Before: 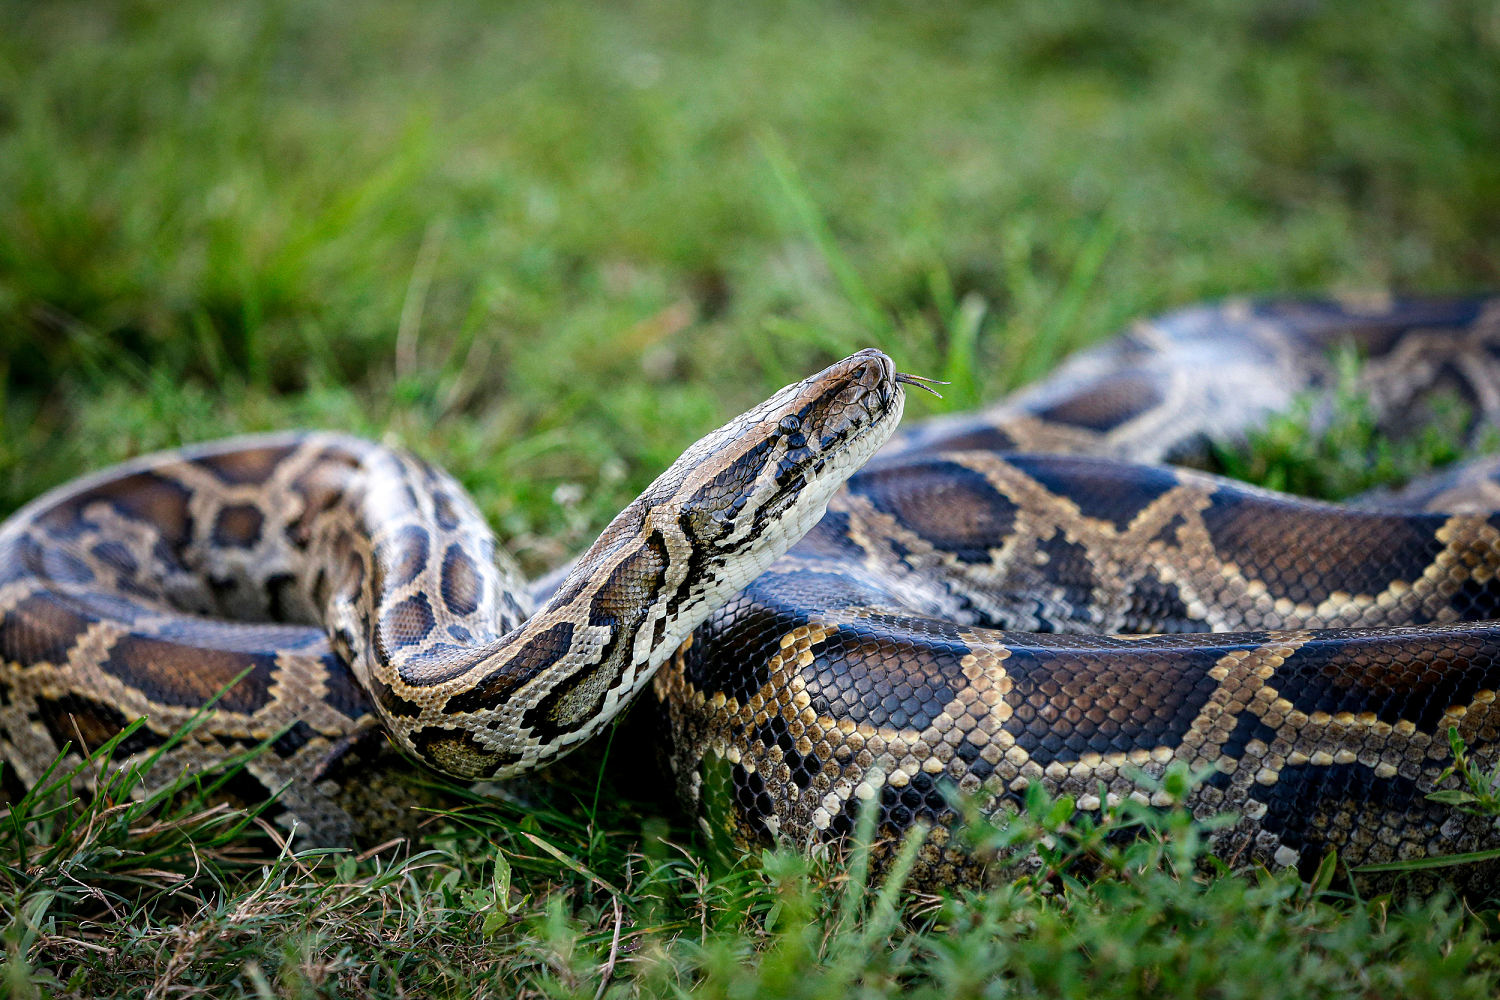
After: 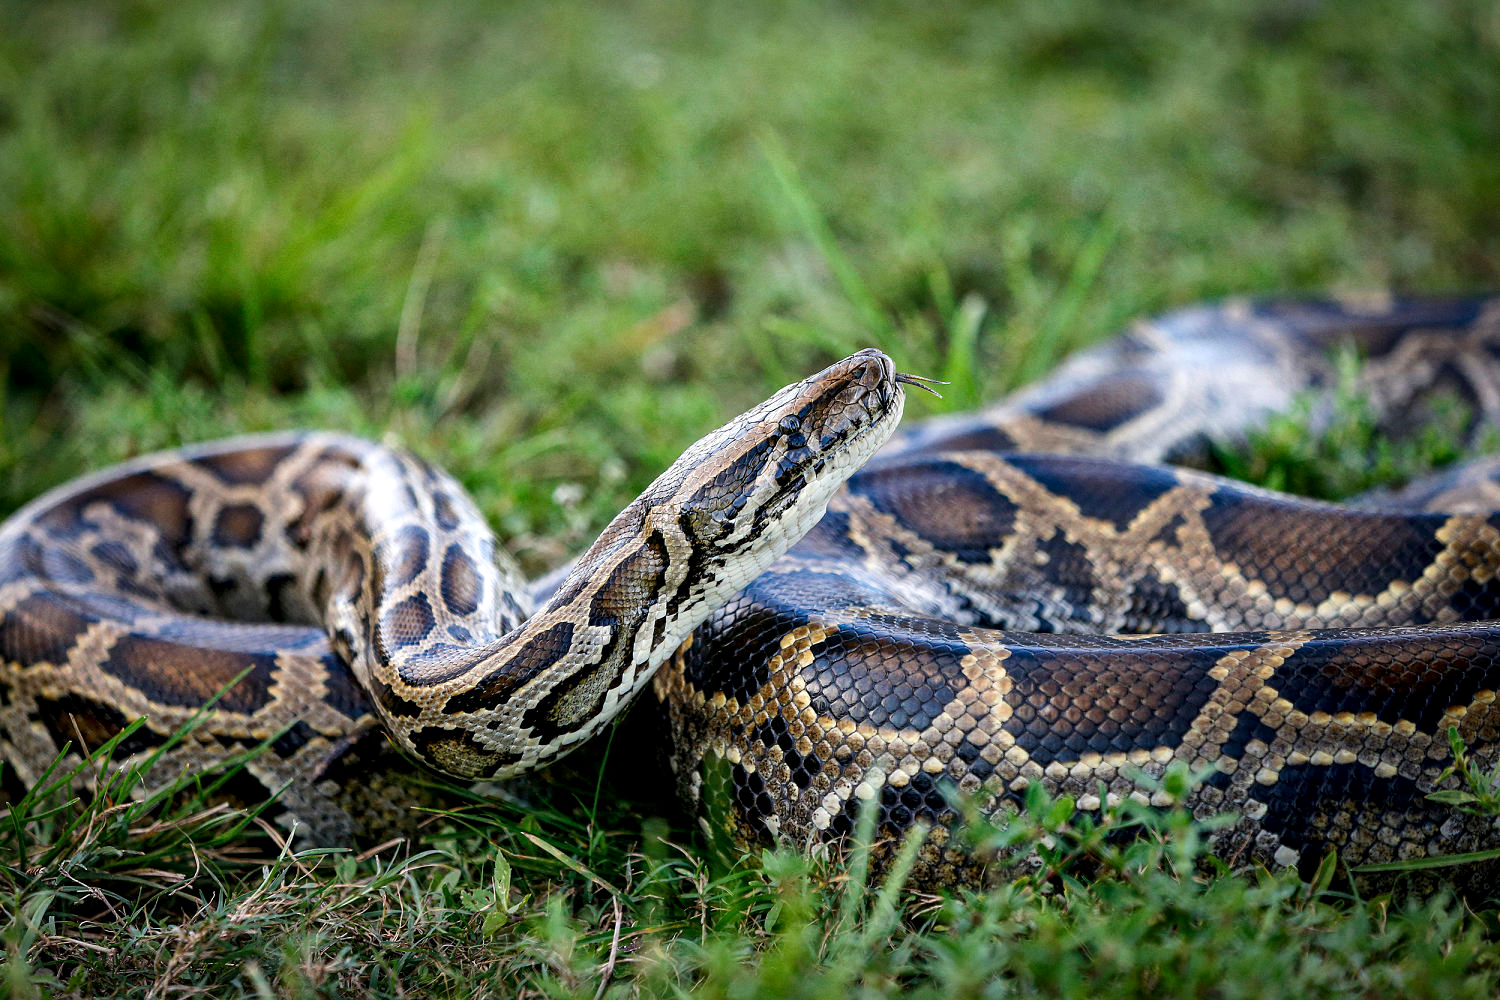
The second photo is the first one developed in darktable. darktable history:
local contrast: mode bilateral grid, contrast 20, coarseness 50, detail 130%, midtone range 0.2
